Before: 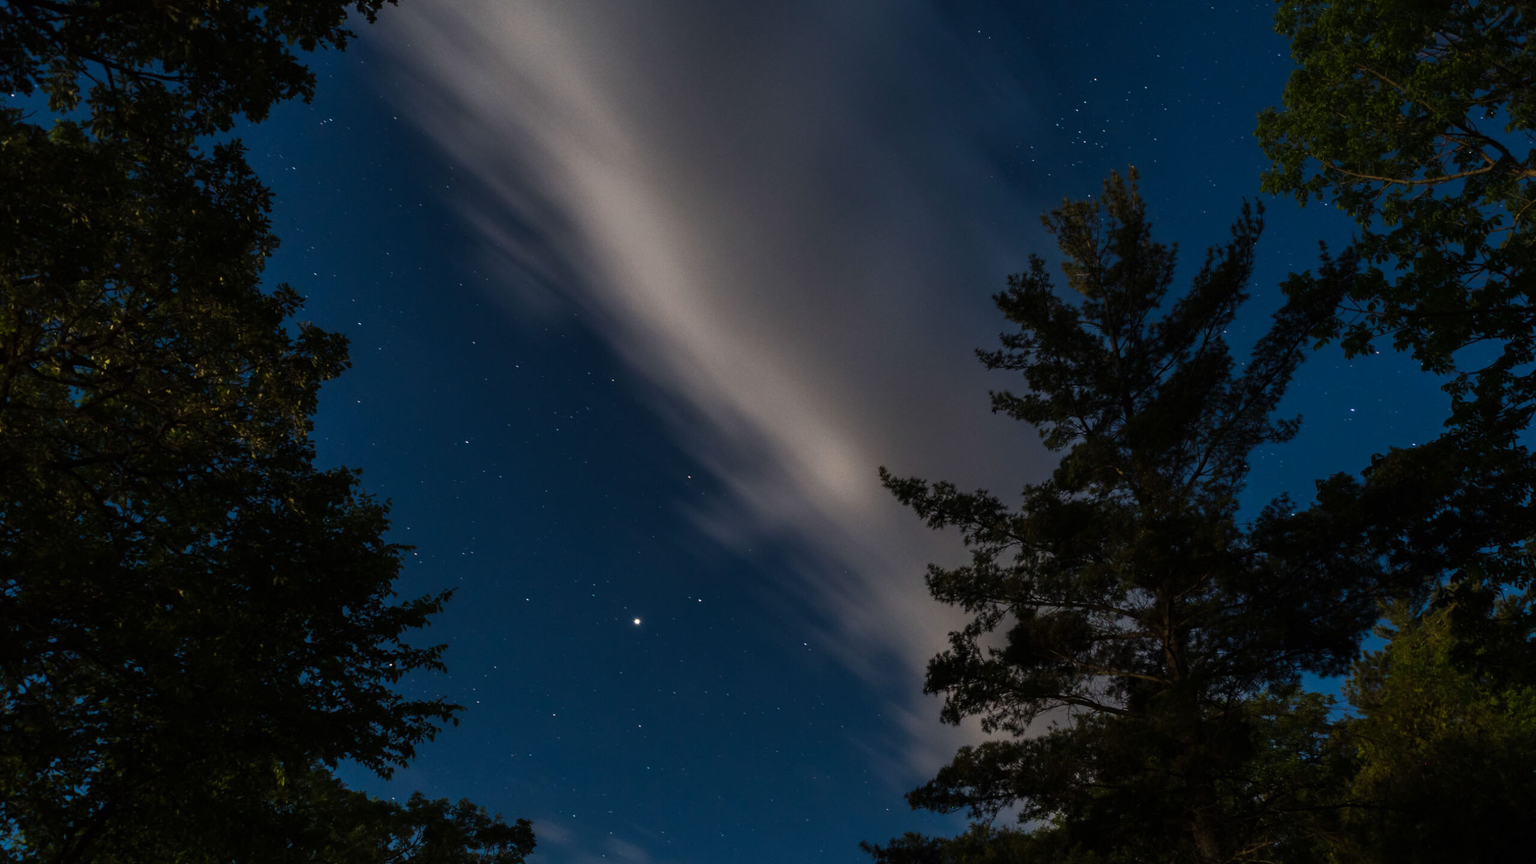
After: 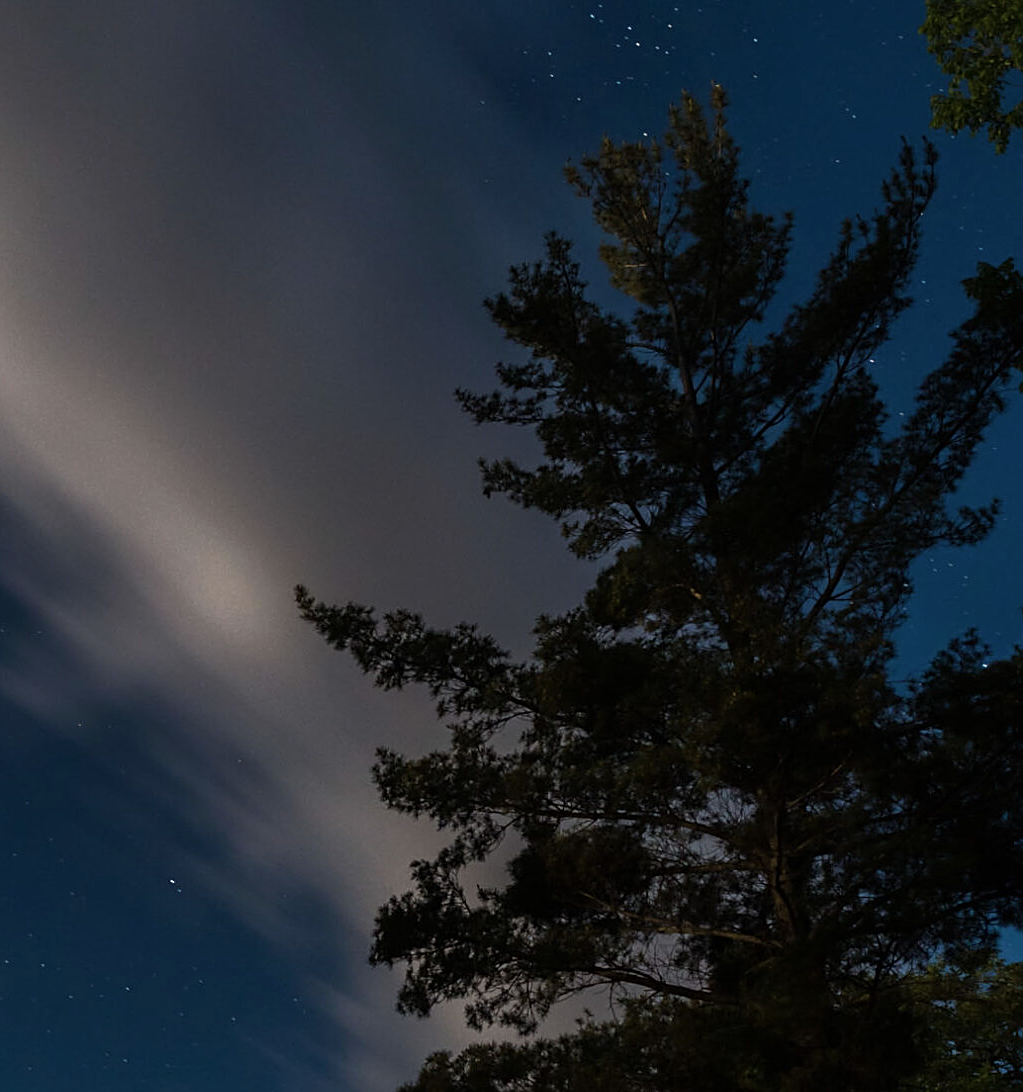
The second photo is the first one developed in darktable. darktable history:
sharpen: on, module defaults
contrast brightness saturation: saturation -0.1
crop: left 45.721%, top 13.393%, right 14.118%, bottom 10.01%
